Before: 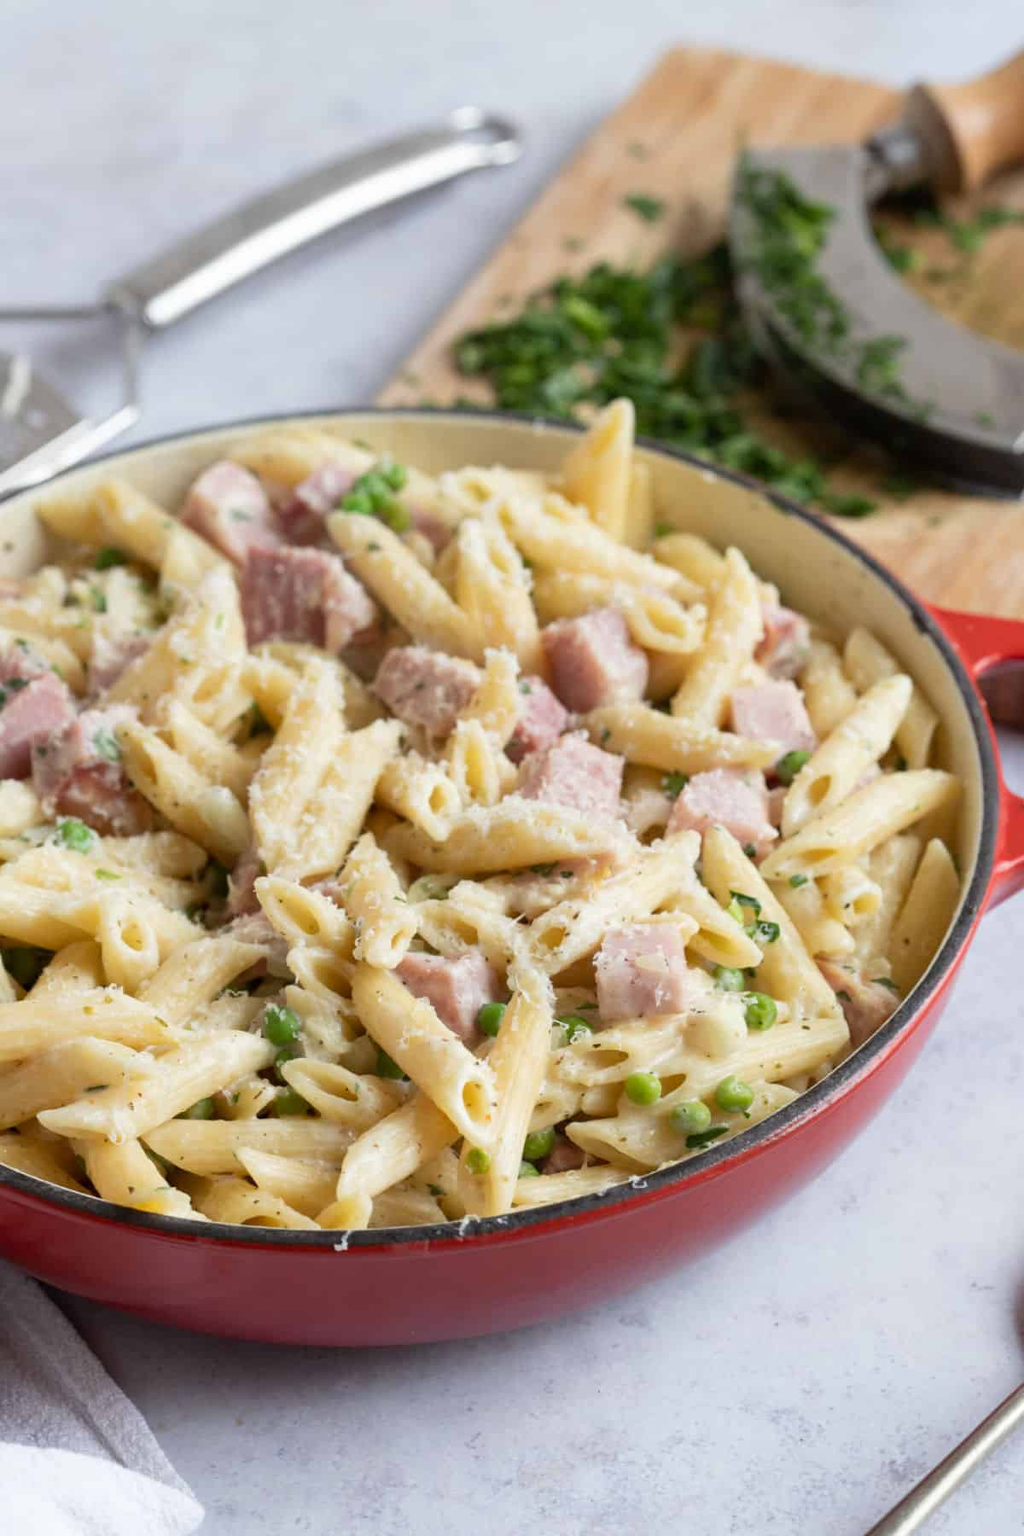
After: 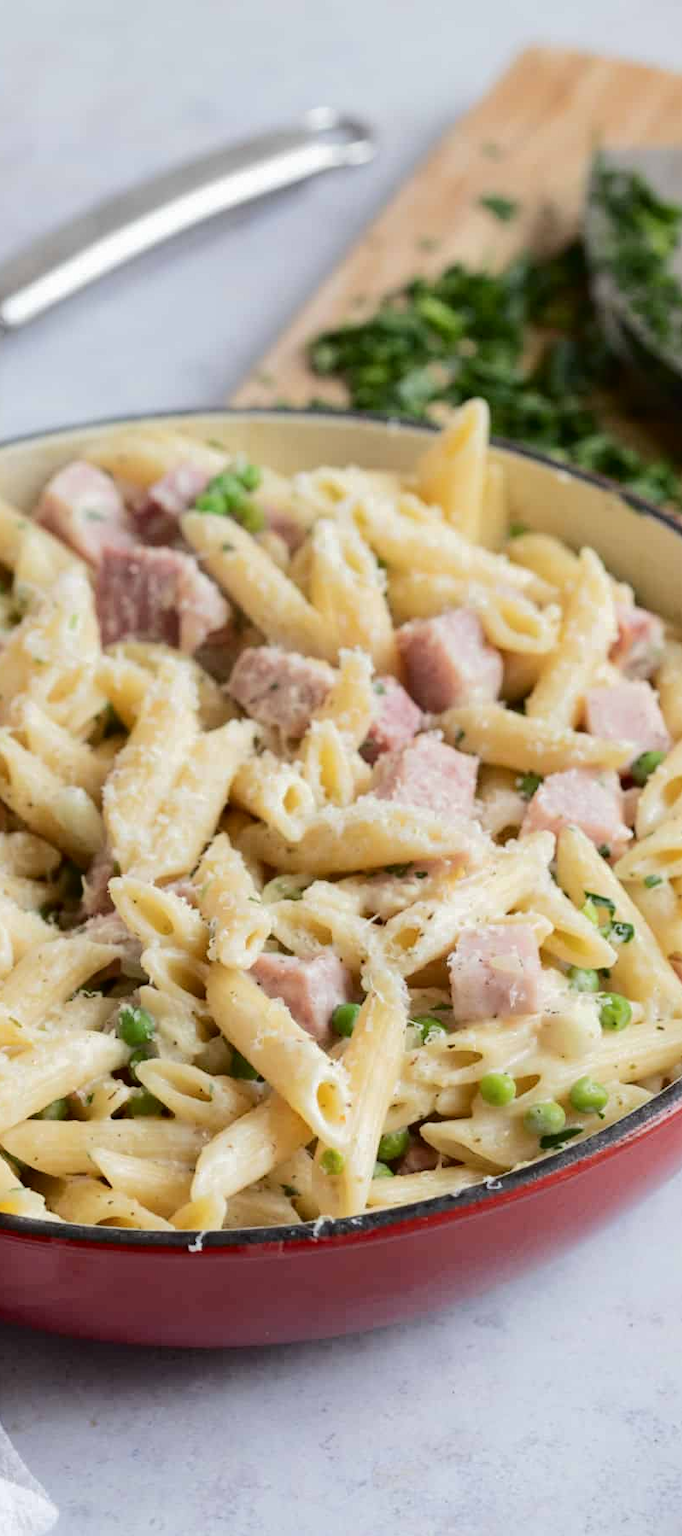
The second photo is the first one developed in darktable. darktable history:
tone curve: curves: ch0 [(0, 0) (0.003, 0.012) (0.011, 0.014) (0.025, 0.02) (0.044, 0.034) (0.069, 0.047) (0.1, 0.063) (0.136, 0.086) (0.177, 0.131) (0.224, 0.183) (0.277, 0.243) (0.335, 0.317) (0.399, 0.403) (0.468, 0.488) (0.543, 0.573) (0.623, 0.649) (0.709, 0.718) (0.801, 0.795) (0.898, 0.872) (1, 1)], color space Lab, independent channels, preserve colors none
crop and rotate: left 14.305%, right 19.065%
